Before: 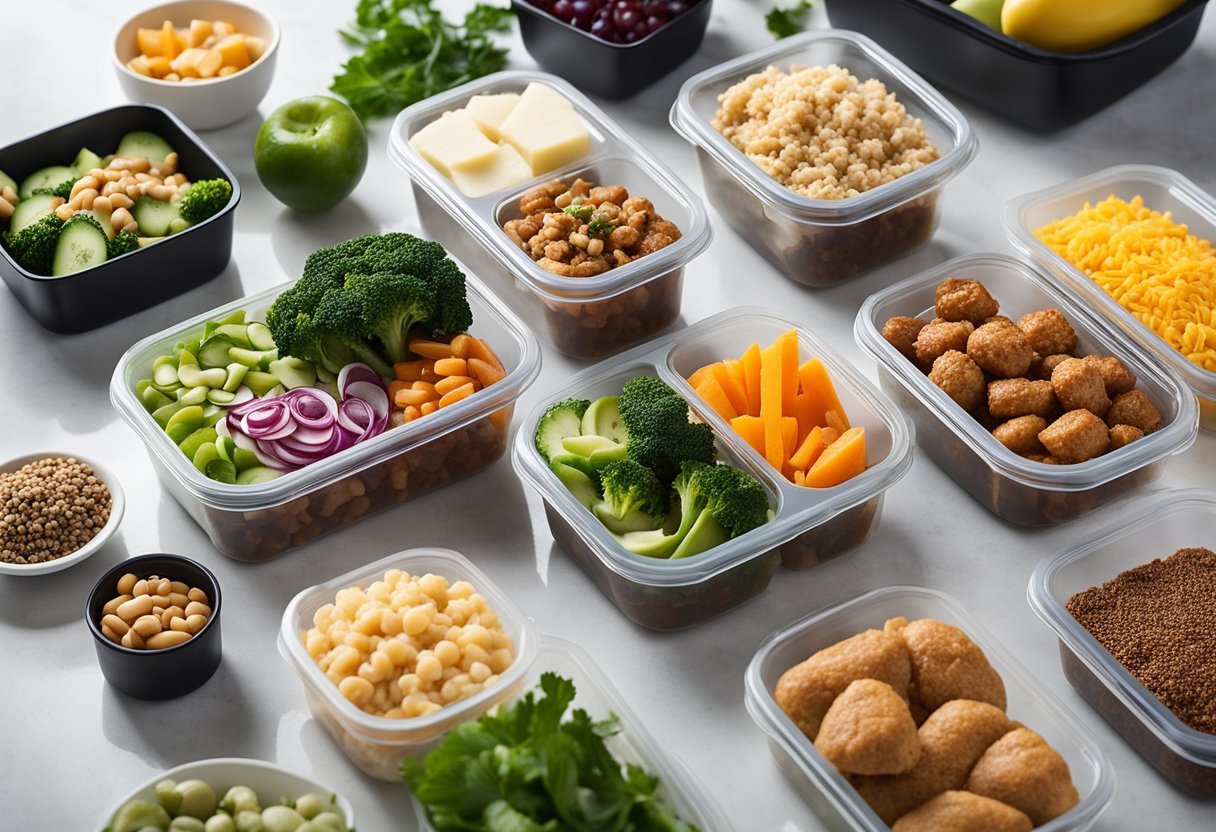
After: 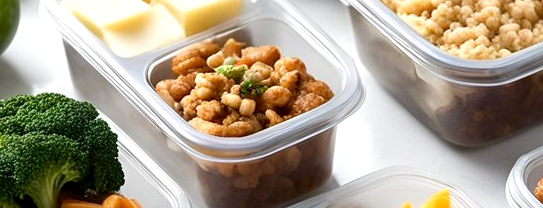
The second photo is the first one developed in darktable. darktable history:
crop: left 28.64%, top 16.832%, right 26.637%, bottom 58.055%
white balance: emerald 1
exposure: black level correction 0.003, exposure 0.383 EV, compensate highlight preservation false
